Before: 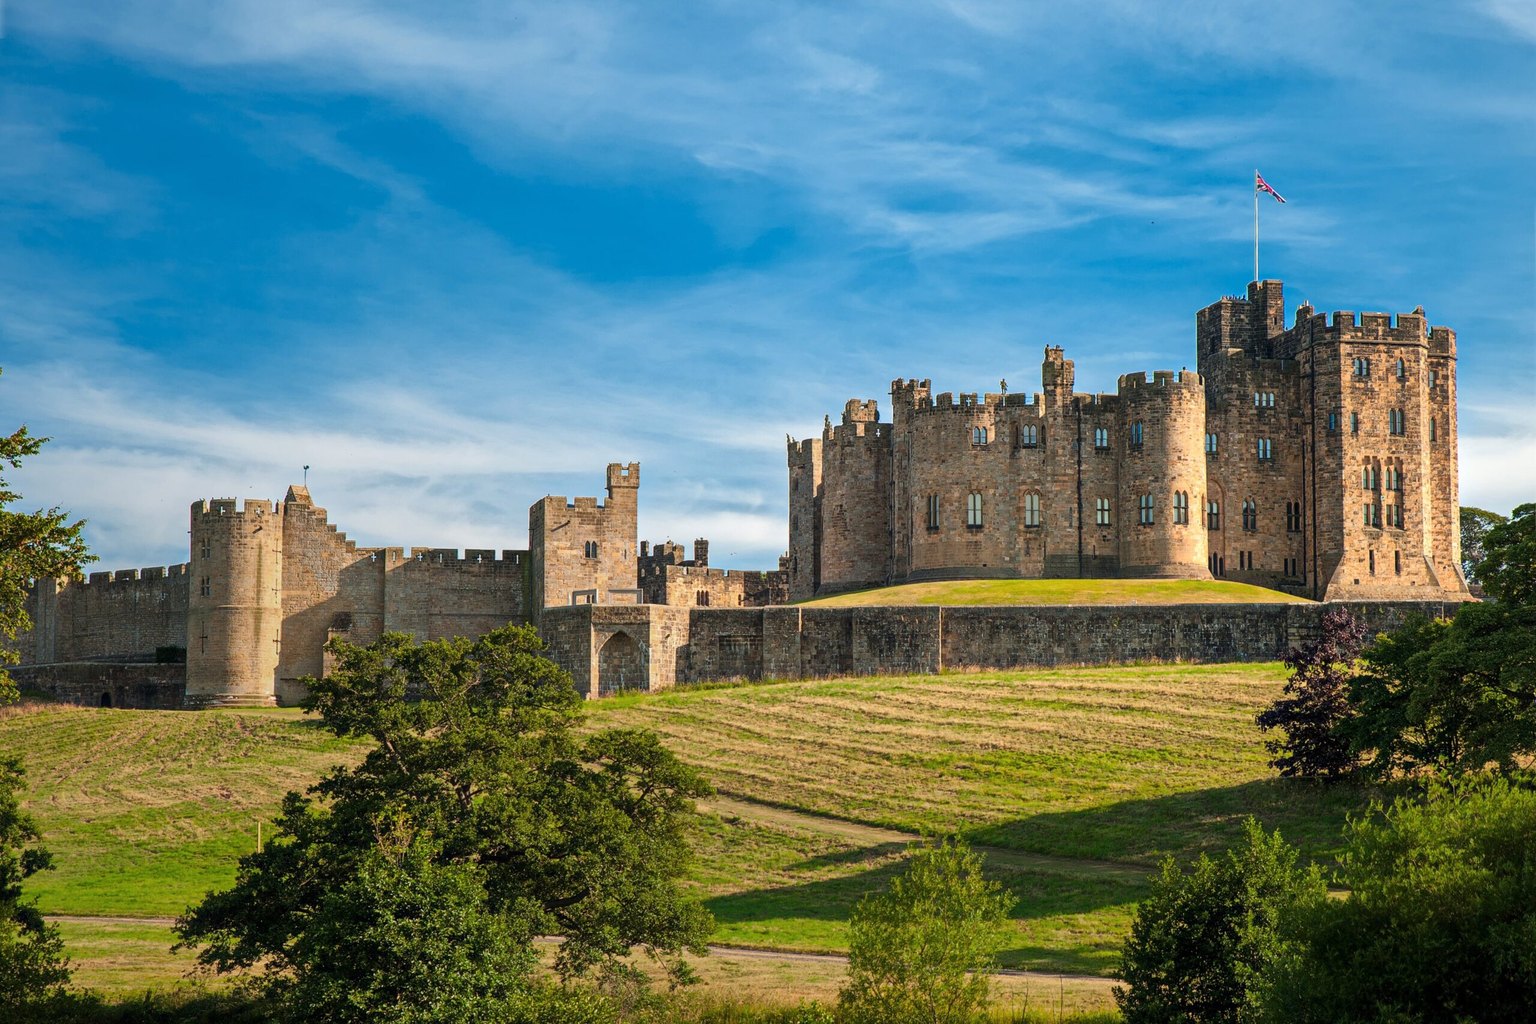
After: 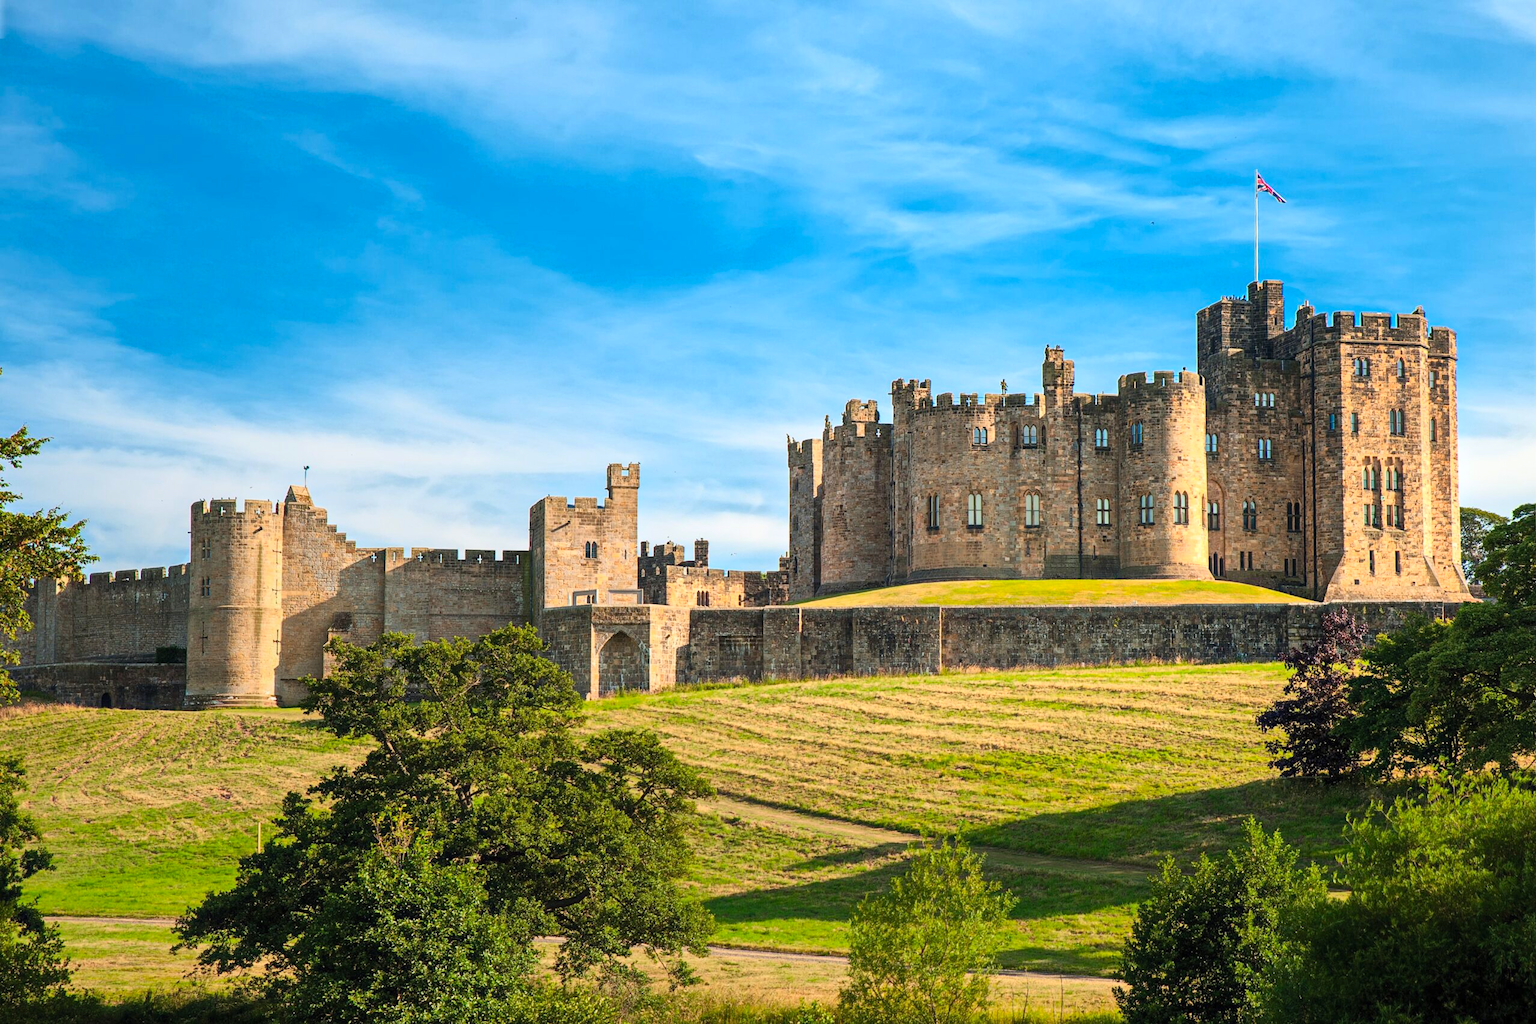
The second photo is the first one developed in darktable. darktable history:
contrast brightness saturation: contrast 0.197, brightness 0.165, saturation 0.22
